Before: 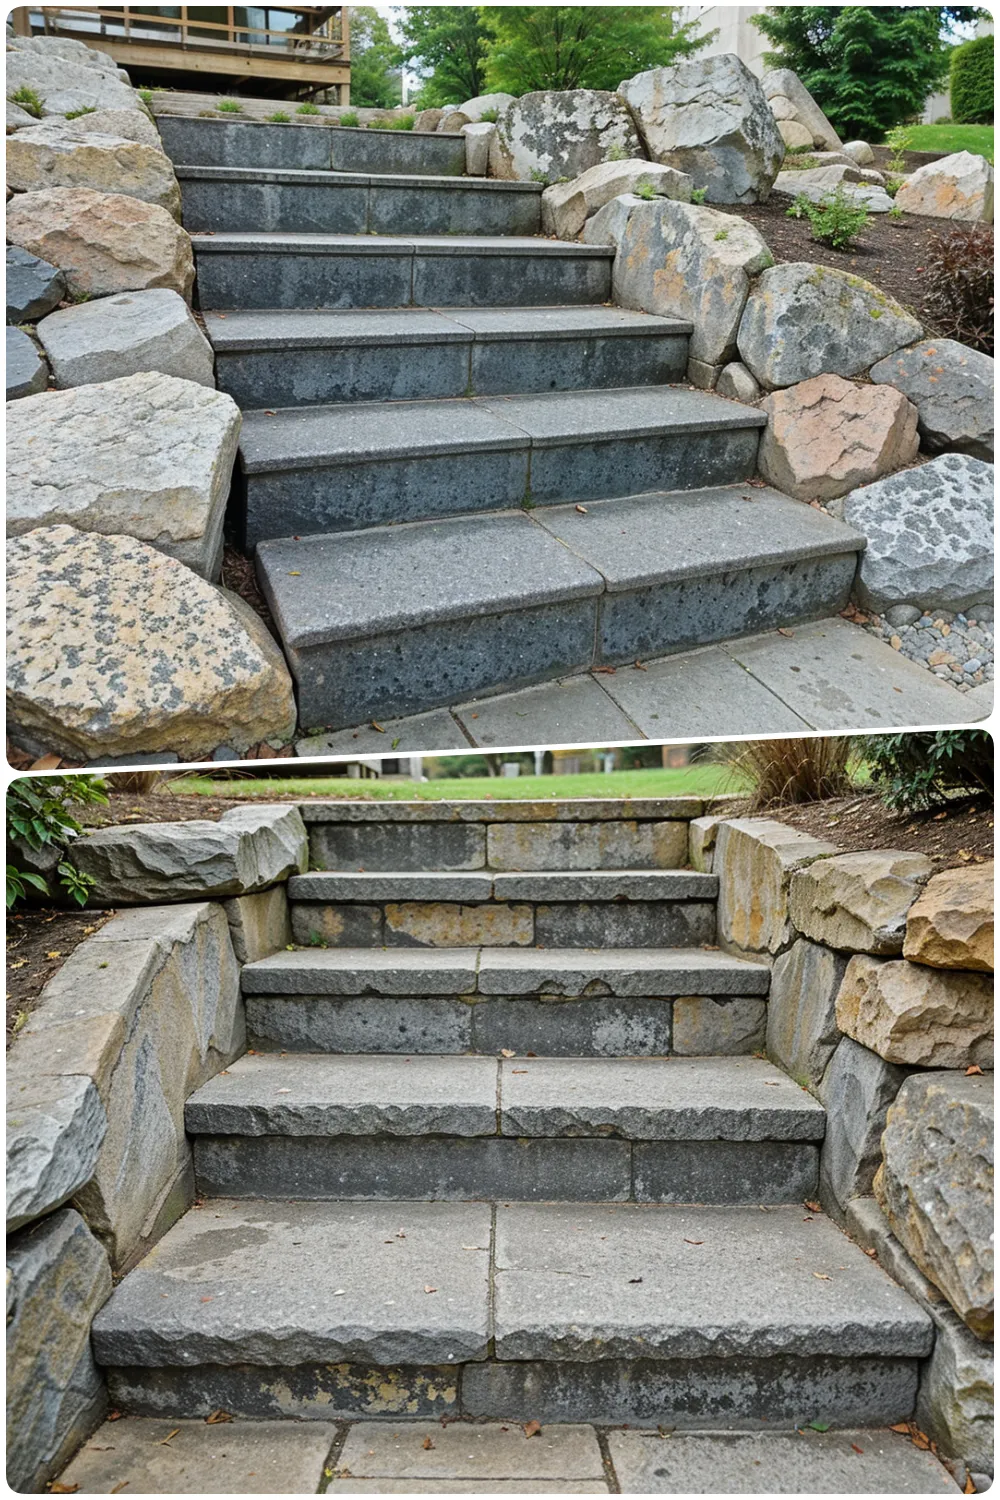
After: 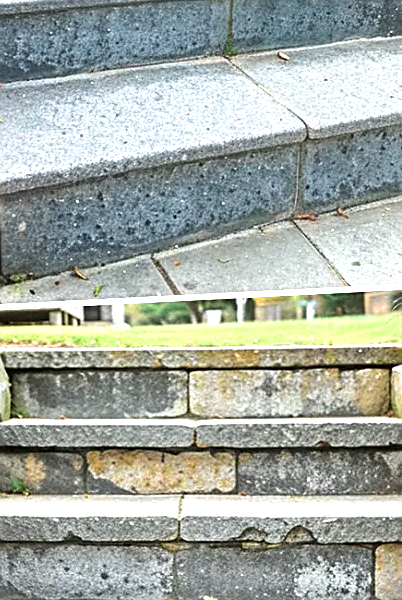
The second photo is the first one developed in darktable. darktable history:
sharpen: on, module defaults
exposure: black level correction 0, exposure 1.296 EV, compensate exposure bias true, compensate highlight preservation false
crop: left 29.862%, top 30.232%, right 29.876%, bottom 29.758%
